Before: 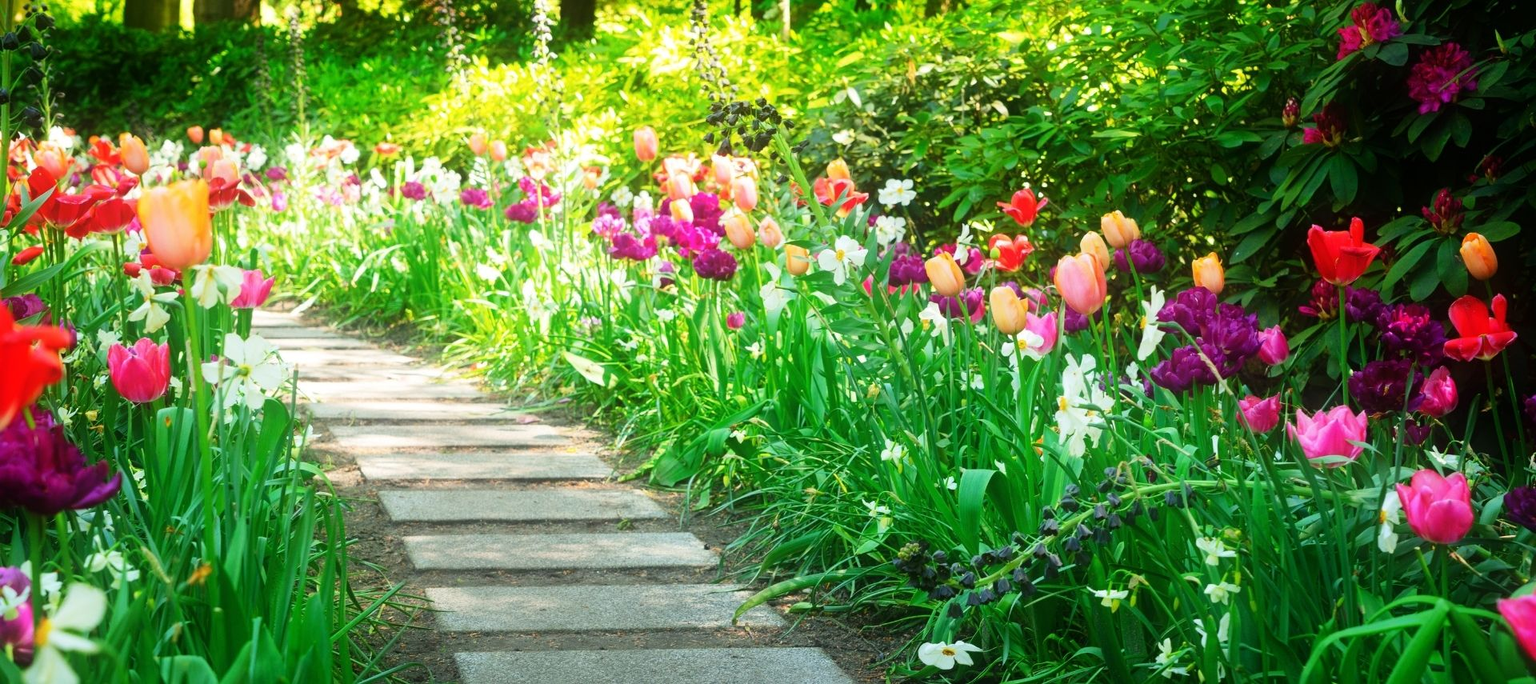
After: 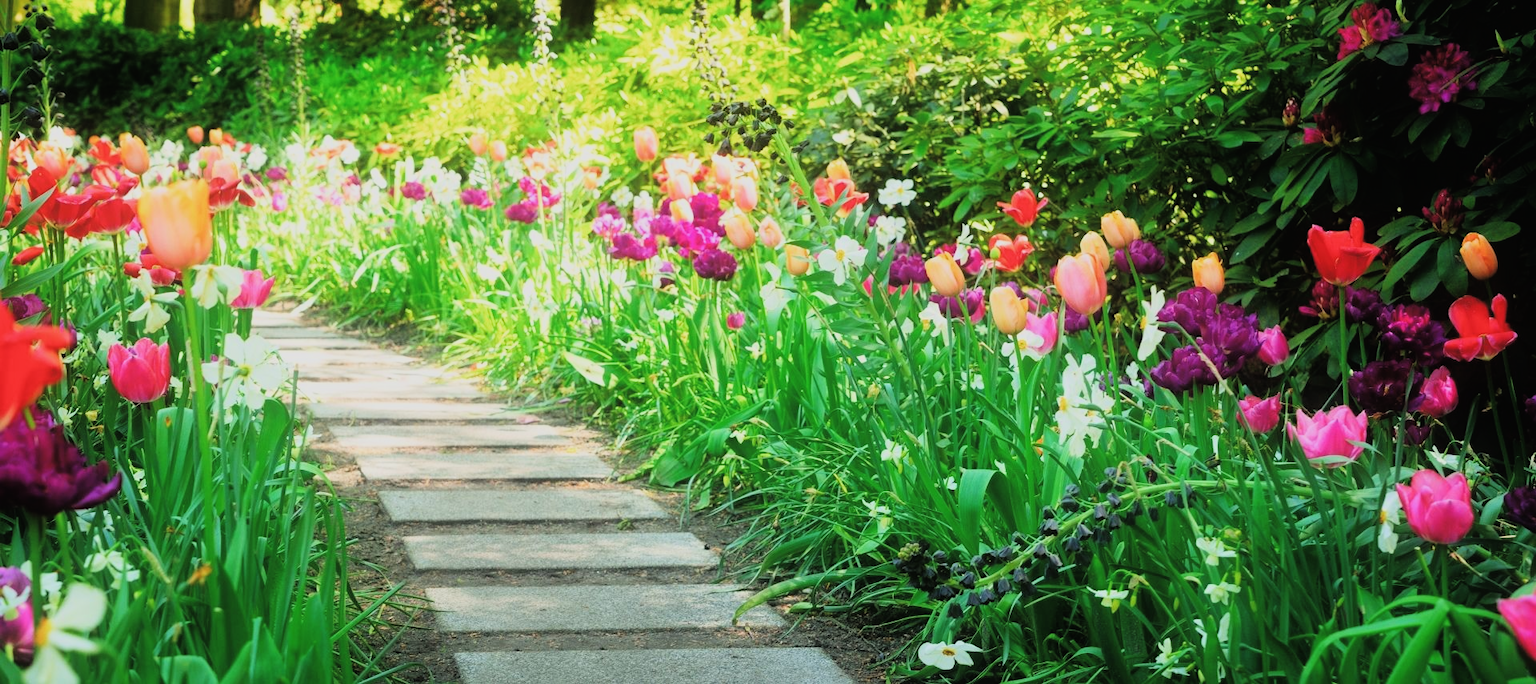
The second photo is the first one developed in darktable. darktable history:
exposure: black level correction -0.008, exposure 0.067 EV, compensate highlight preservation false
filmic rgb: black relative exposure -7.75 EV, white relative exposure 4.4 EV, threshold 3 EV, hardness 3.76, latitude 50%, contrast 1.1, color science v5 (2021), contrast in shadows safe, contrast in highlights safe, enable highlight reconstruction true
